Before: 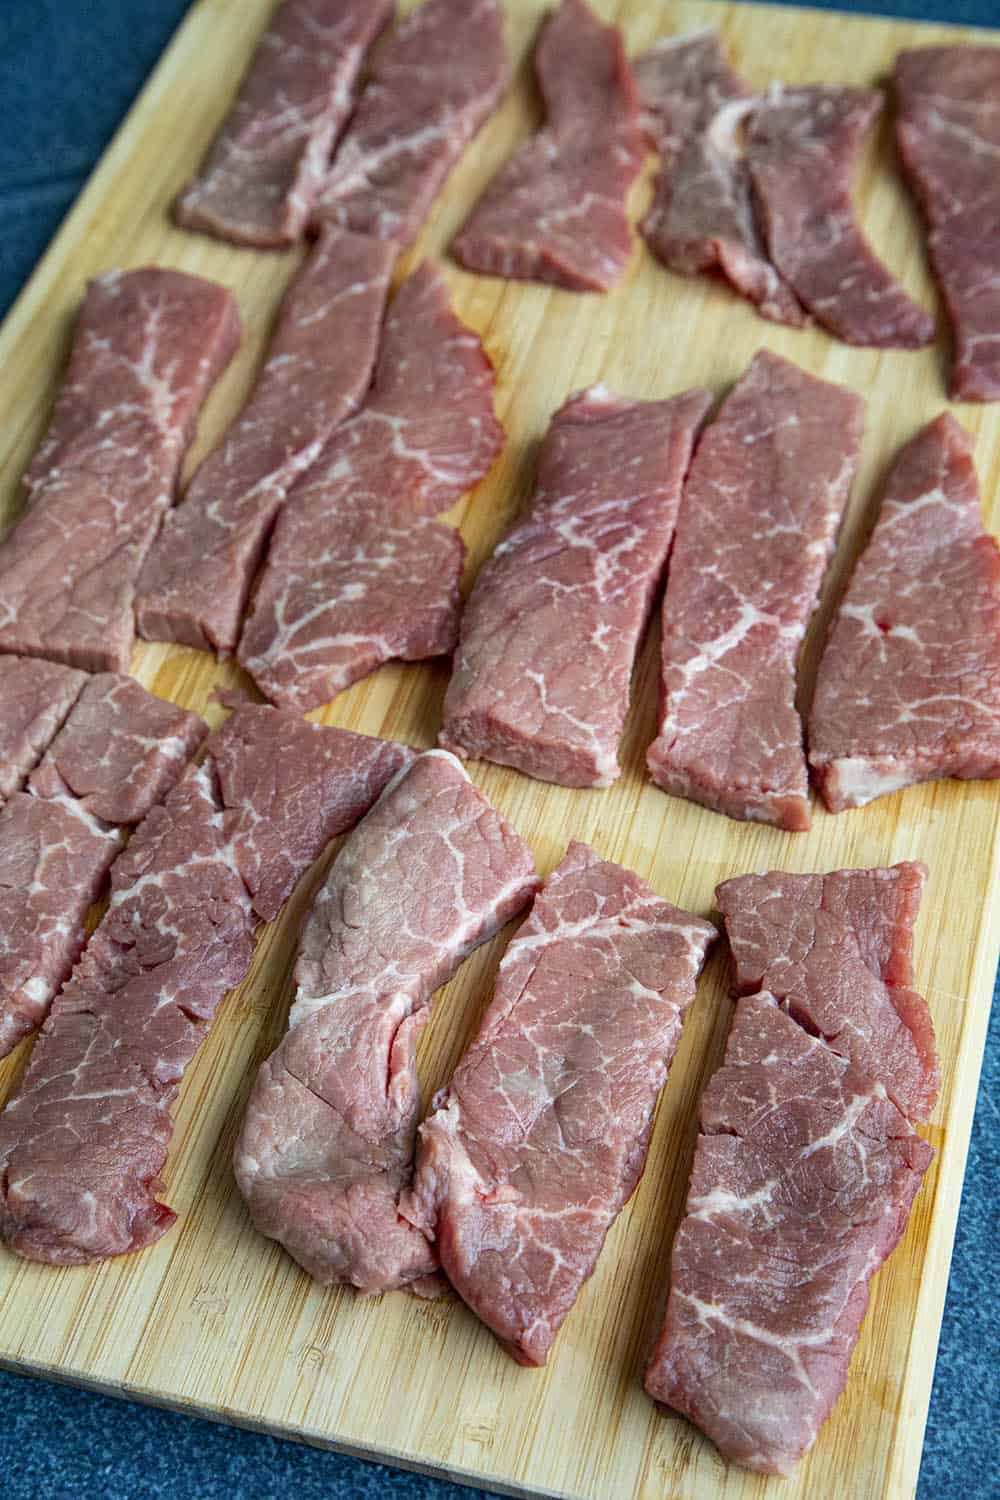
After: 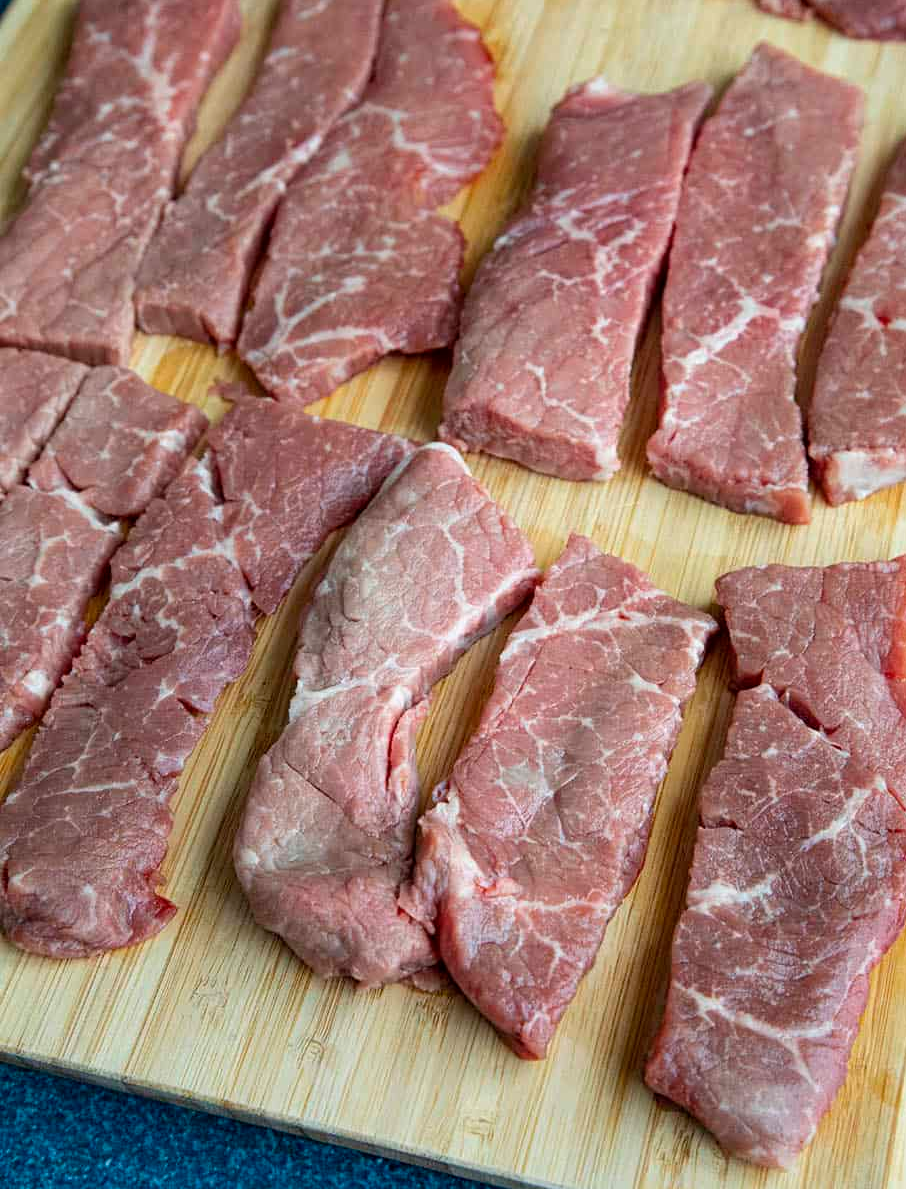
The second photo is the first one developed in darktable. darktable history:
crop: top 20.487%, right 9.381%, bottom 0.231%
